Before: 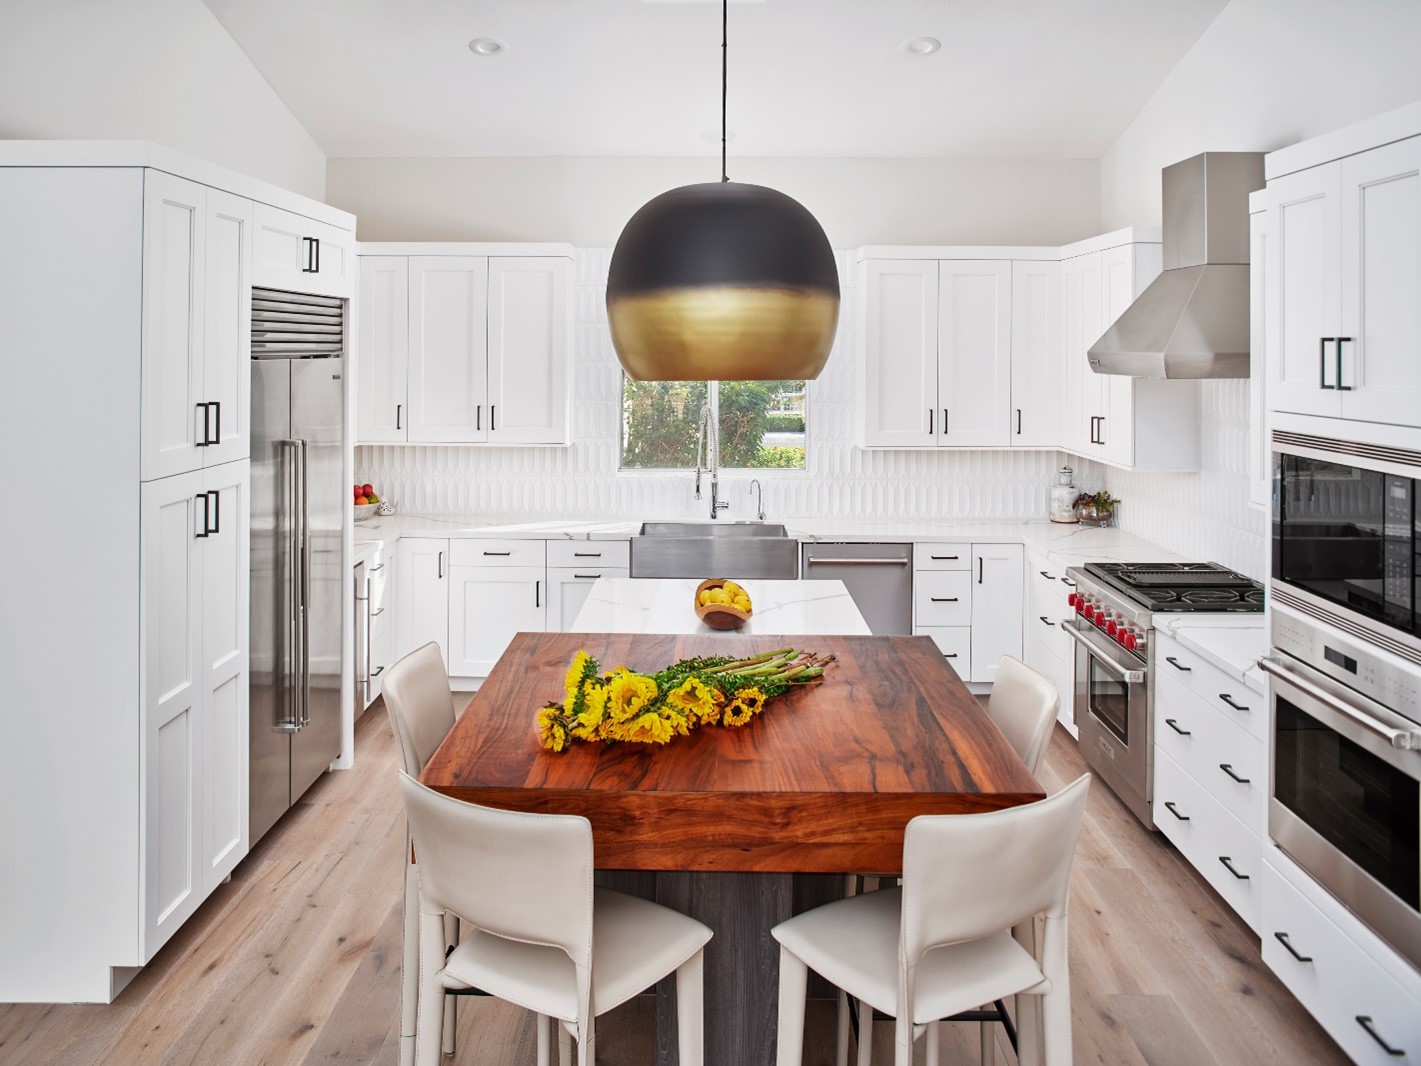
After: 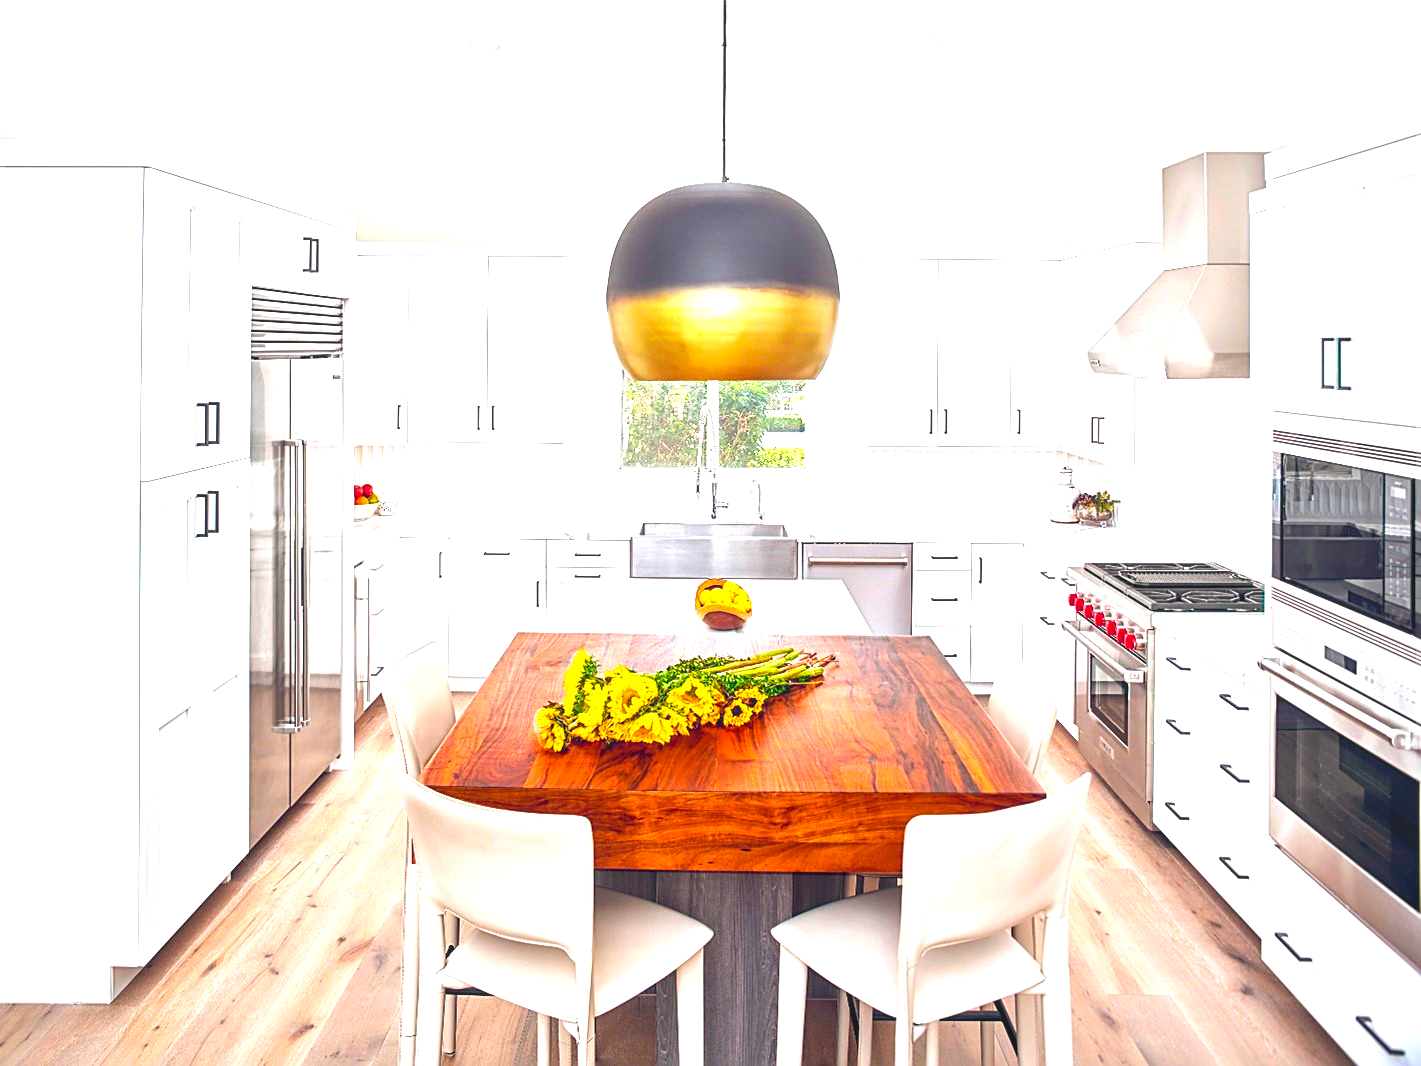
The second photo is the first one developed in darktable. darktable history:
exposure: black level correction 0, exposure 1.369 EV, compensate exposure bias true, compensate highlight preservation false
sharpen: on, module defaults
local contrast: detail 110%
color balance rgb: global offset › chroma 0.127%, global offset › hue 253.95°, shadows fall-off 102.795%, perceptual saturation grading › global saturation 38.764%, mask middle-gray fulcrum 23.241%, global vibrance 20%
